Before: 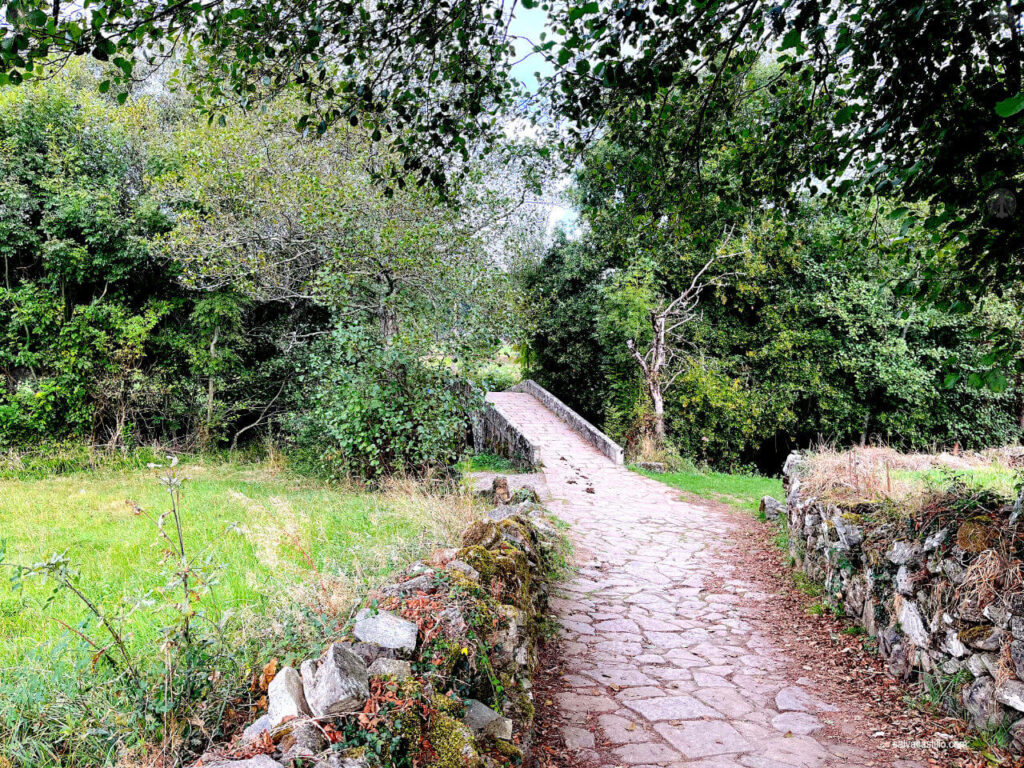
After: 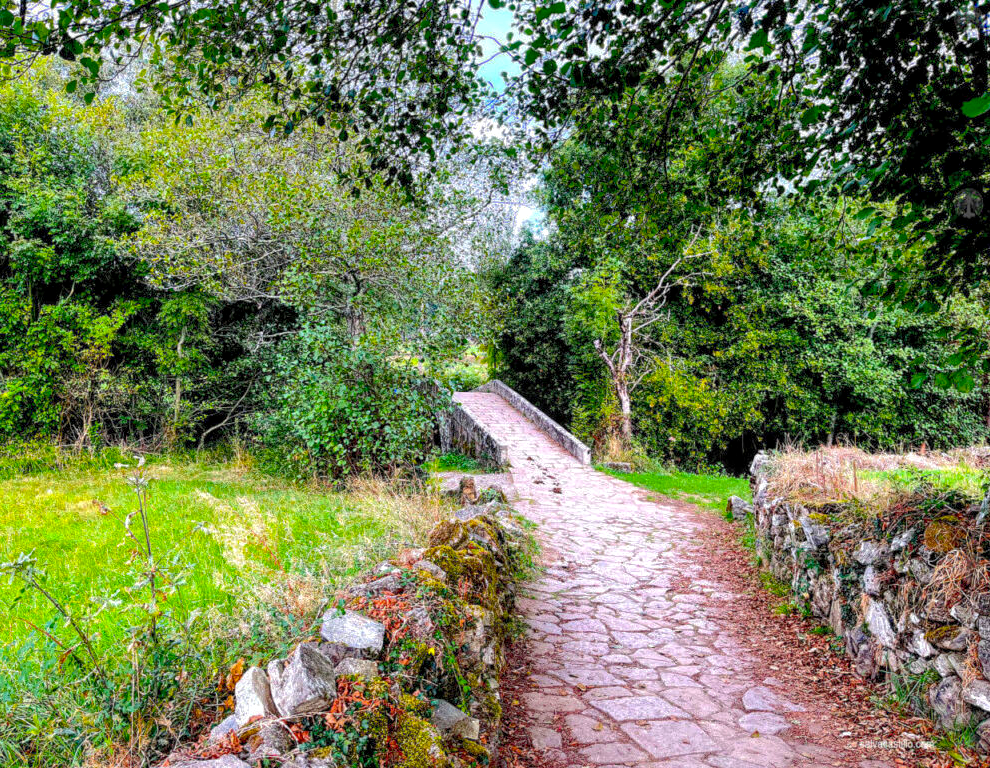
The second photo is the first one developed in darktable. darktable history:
shadows and highlights: on, module defaults
local contrast: highlights 99%, shadows 86%, detail 160%, midtone range 0.2
color balance rgb: linear chroma grading › global chroma 15%, perceptual saturation grading › global saturation 30%
crop and rotate: left 3.238%
